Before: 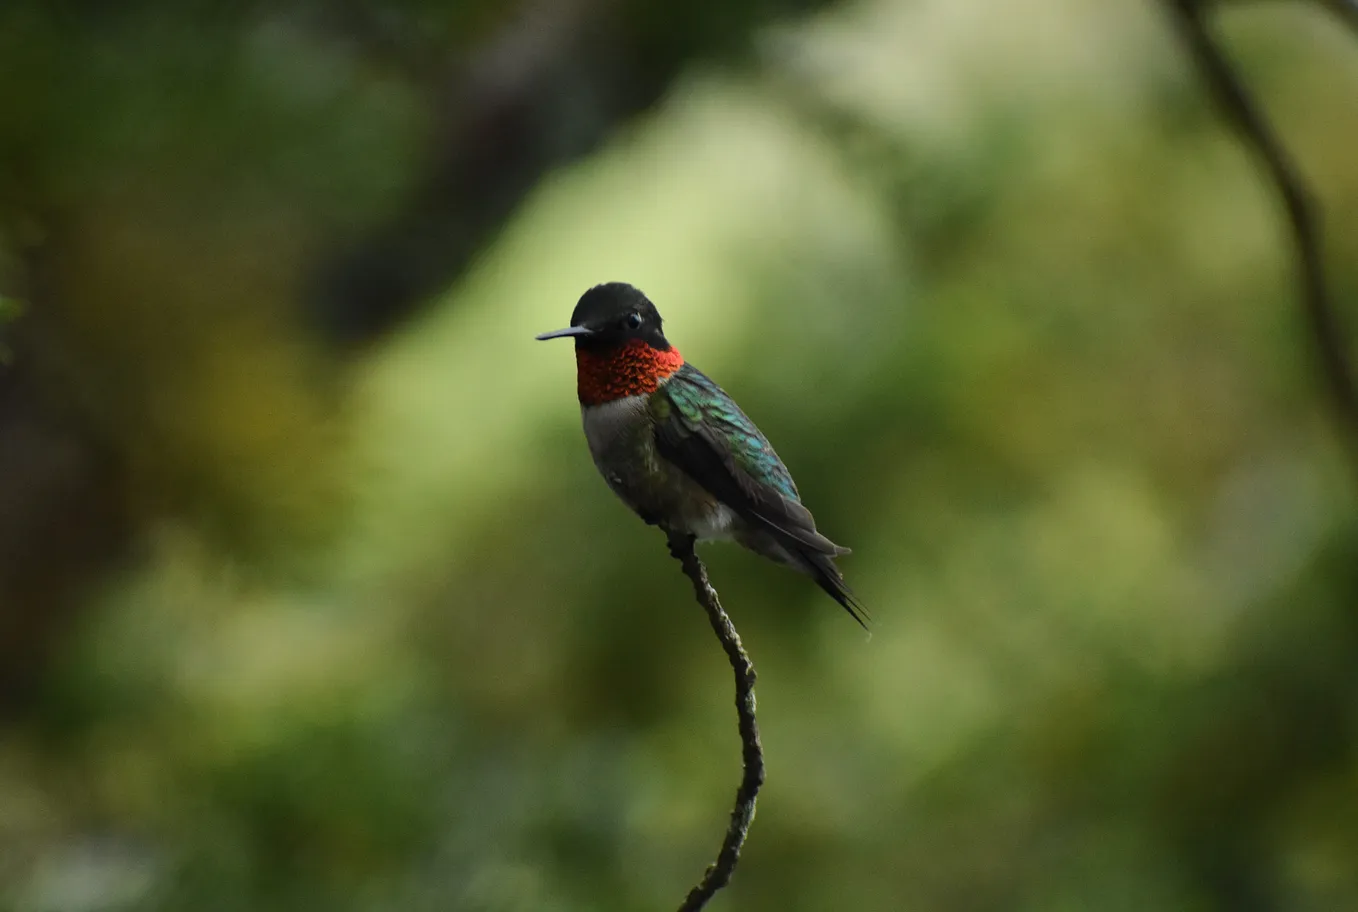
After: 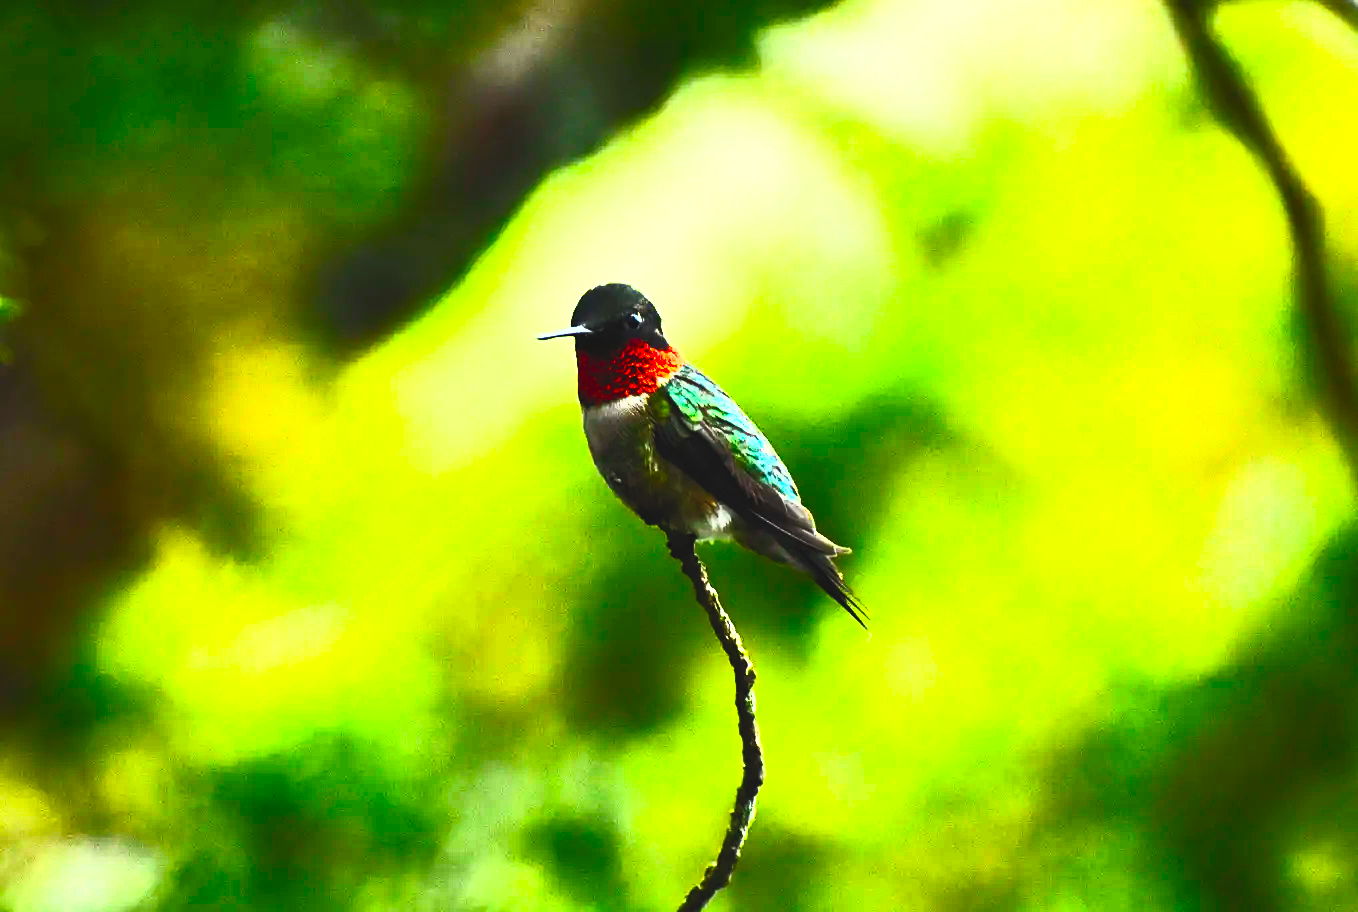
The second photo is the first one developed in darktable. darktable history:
base curve: curves: ch0 [(0, 0) (0.007, 0.004) (0.027, 0.03) (0.046, 0.07) (0.207, 0.54) (0.442, 0.872) (0.673, 0.972) (1, 1)], preserve colors none
sharpen: amount 0.202
contrast brightness saturation: contrast 0.988, brightness 0.997, saturation 0.982
